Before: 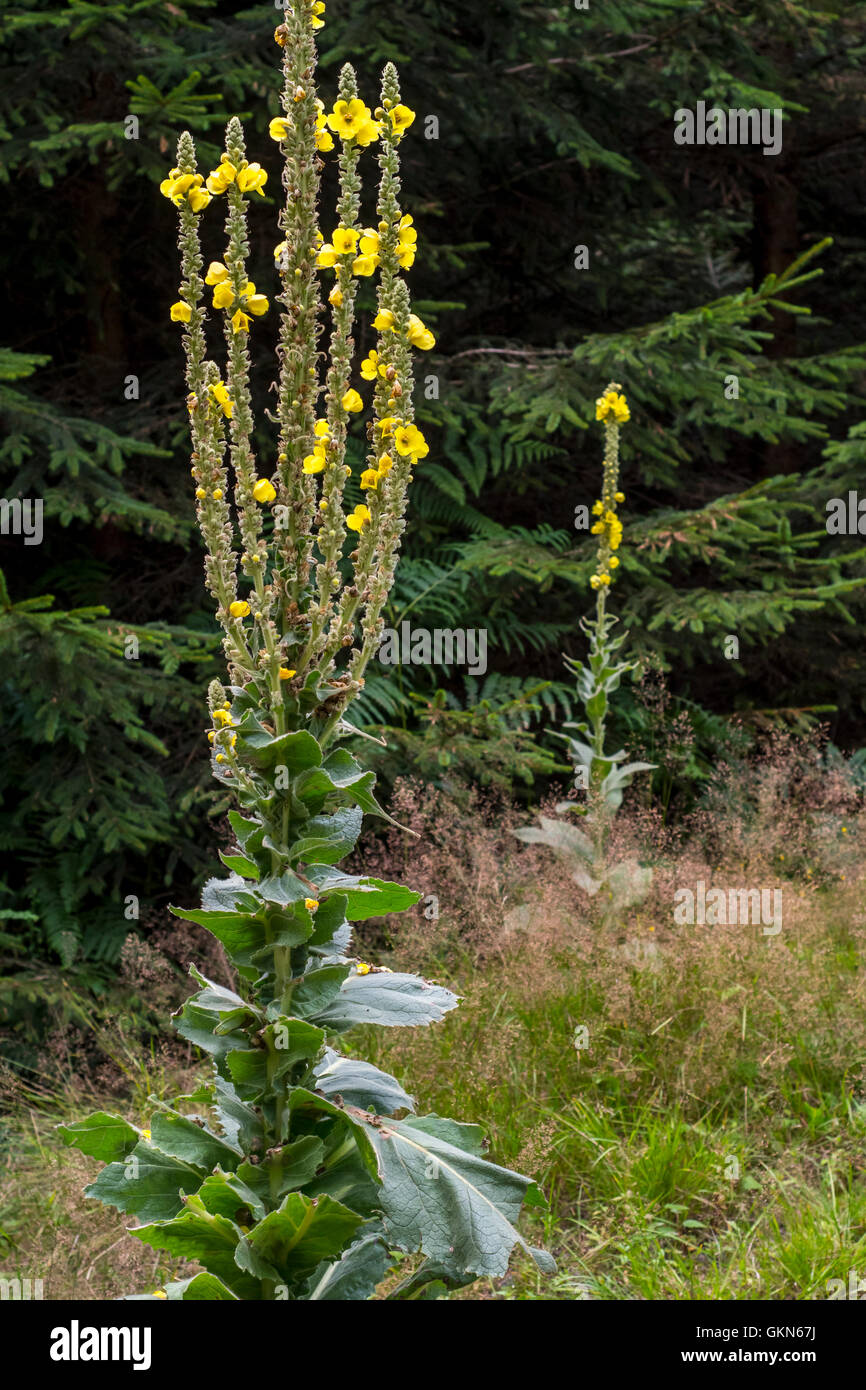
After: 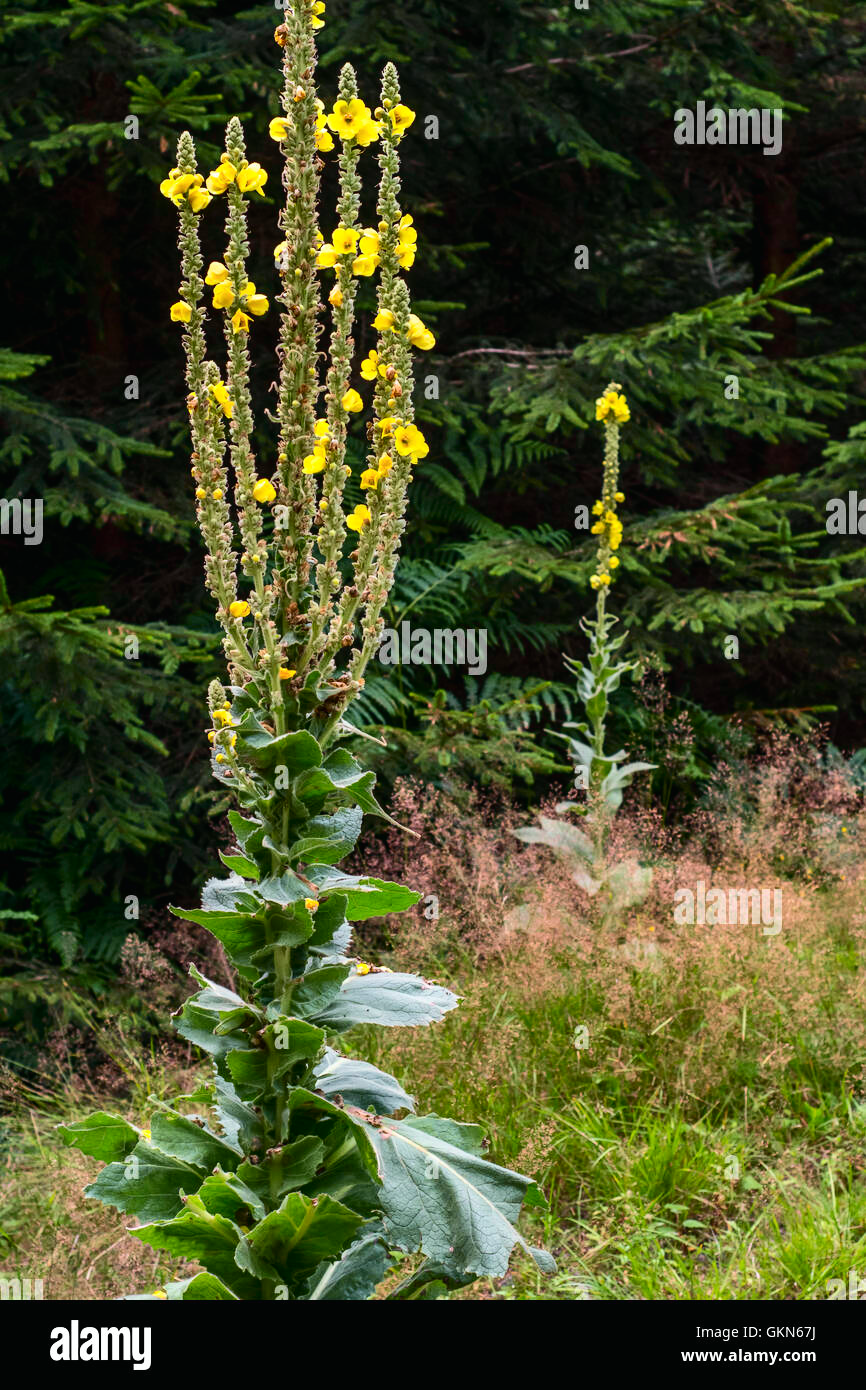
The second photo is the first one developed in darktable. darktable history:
contrast brightness saturation: contrast 0.1, brightness 0.02, saturation 0.02
tone curve: curves: ch0 [(0, 0.01) (0.037, 0.032) (0.131, 0.108) (0.275, 0.258) (0.483, 0.512) (0.61, 0.661) (0.696, 0.742) (0.792, 0.834) (0.911, 0.936) (0.997, 0.995)]; ch1 [(0, 0) (0.308, 0.29) (0.425, 0.411) (0.503, 0.502) (0.529, 0.543) (0.683, 0.706) (0.746, 0.77) (1, 1)]; ch2 [(0, 0) (0.225, 0.214) (0.334, 0.339) (0.401, 0.415) (0.485, 0.487) (0.502, 0.502) (0.525, 0.523) (0.545, 0.552) (0.587, 0.61) (0.636, 0.654) (0.711, 0.729) (0.845, 0.855) (0.998, 0.977)], color space Lab, independent channels, preserve colors none
